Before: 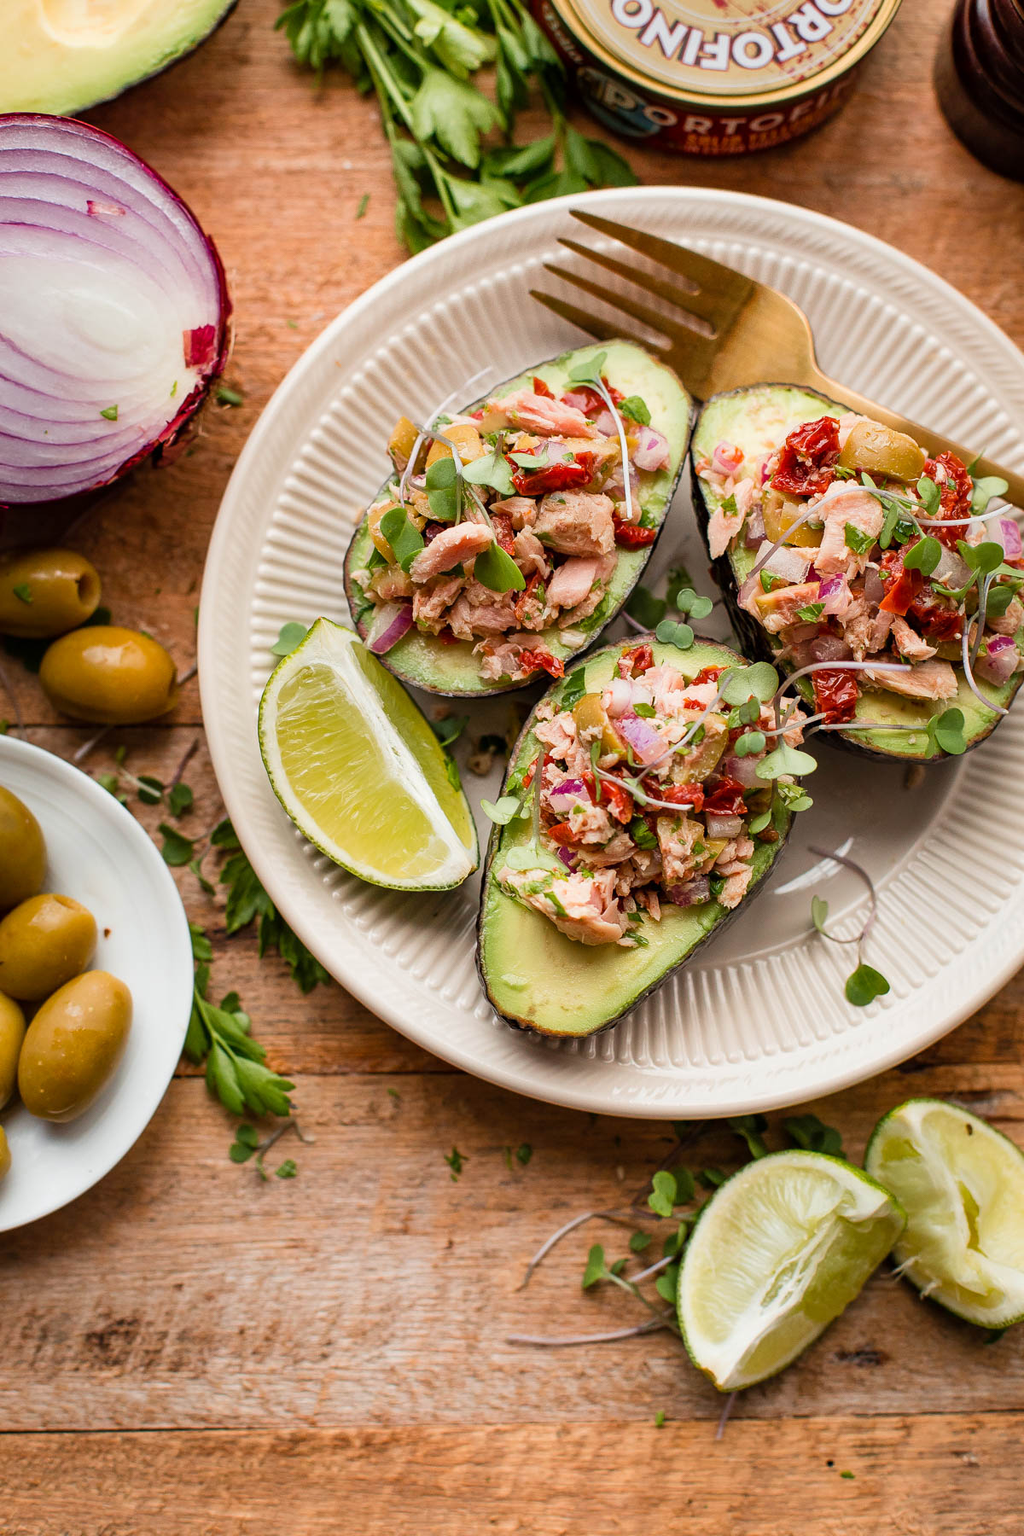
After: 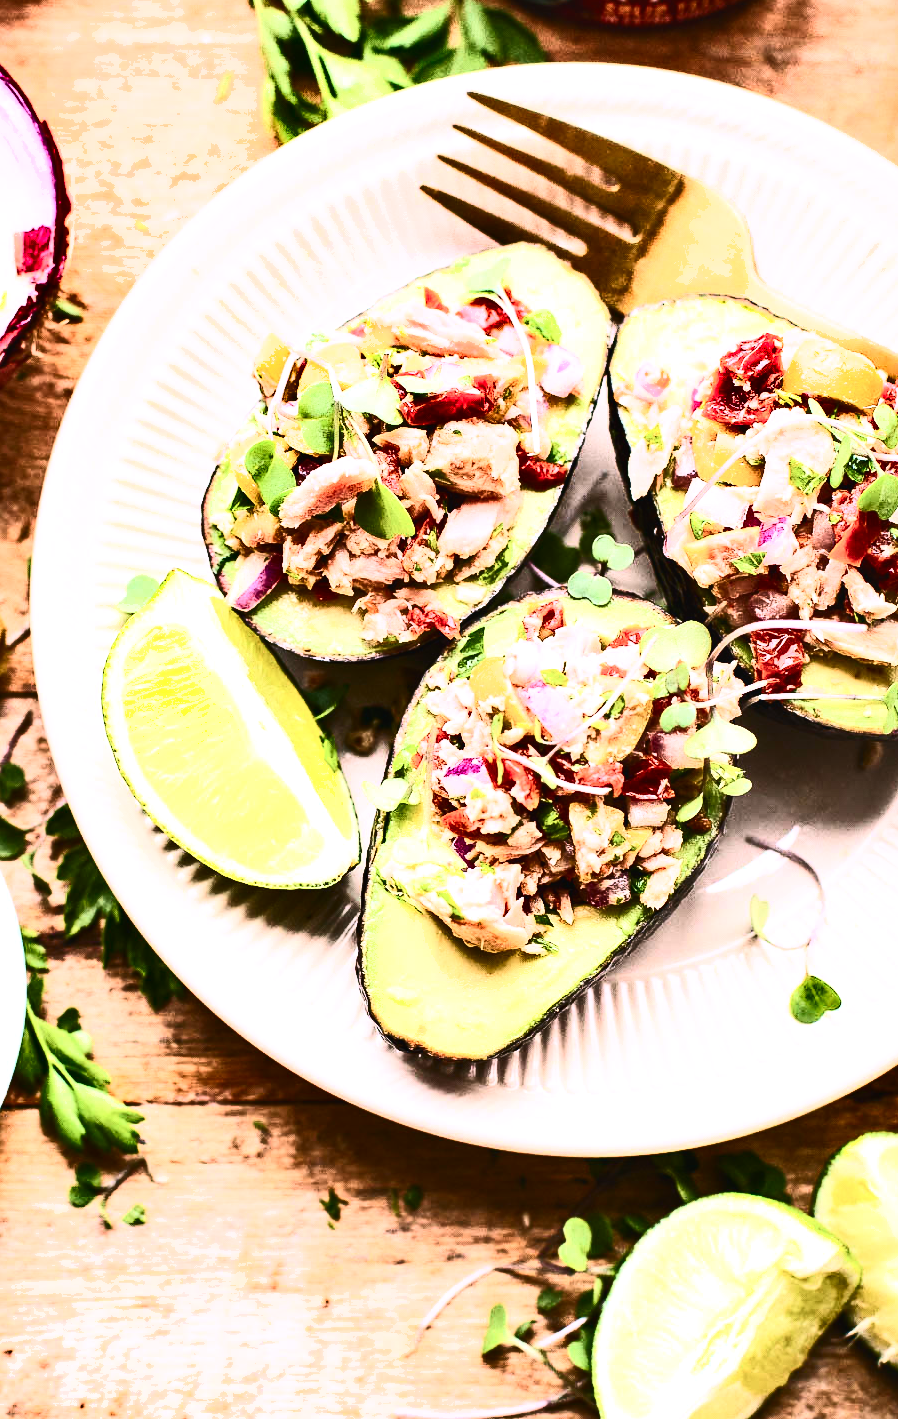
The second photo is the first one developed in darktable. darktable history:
color balance rgb: shadows lift › chroma 2%, shadows lift › hue 135.47°, highlights gain › chroma 2%, highlights gain › hue 291.01°, global offset › luminance 0.5%, perceptual saturation grading › global saturation -10.8%, perceptual saturation grading › highlights -26.83%, perceptual saturation grading › shadows 21.25%, perceptual brilliance grading › highlights 17.77%, perceptual brilliance grading › mid-tones 31.71%, perceptual brilliance grading › shadows -31.01%, global vibrance 24.91%
crop: left 16.768%, top 8.653%, right 8.362%, bottom 12.485%
exposure: black level correction 0, exposure 0.68 EV, compensate exposure bias true, compensate highlight preservation false
tone equalizer: on, module defaults
contrast brightness saturation: contrast 0.62, brightness 0.34, saturation 0.14
color calibration: illuminant as shot in camera, x 0.358, y 0.373, temperature 4628.91 K
shadows and highlights: shadows 60, soften with gaussian
